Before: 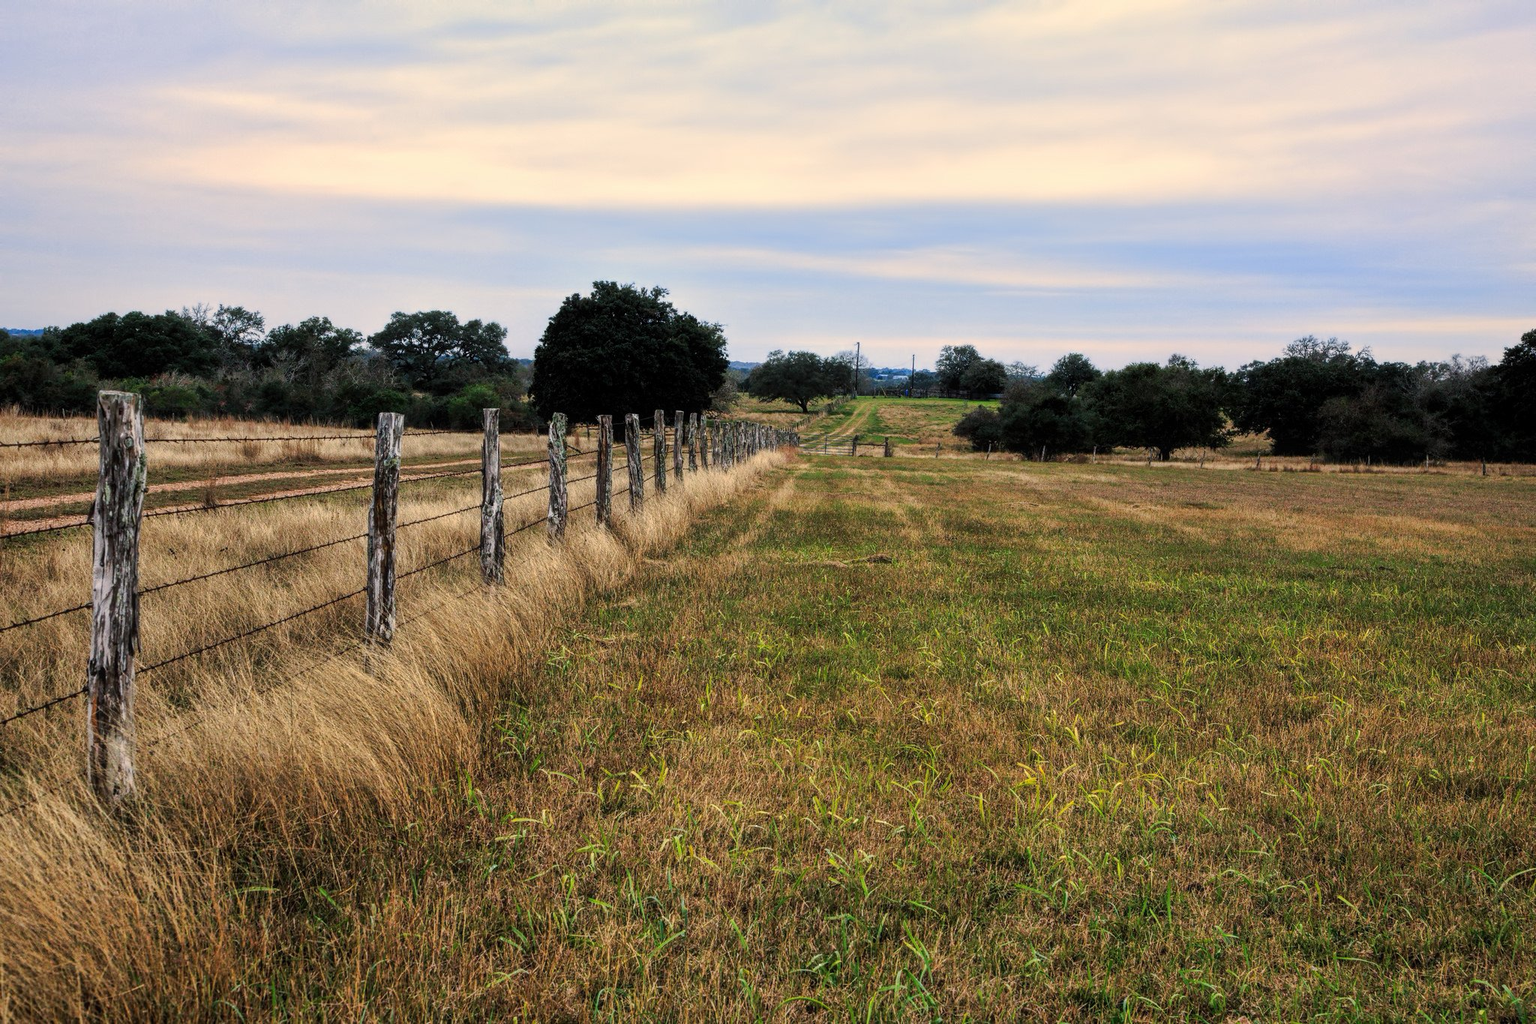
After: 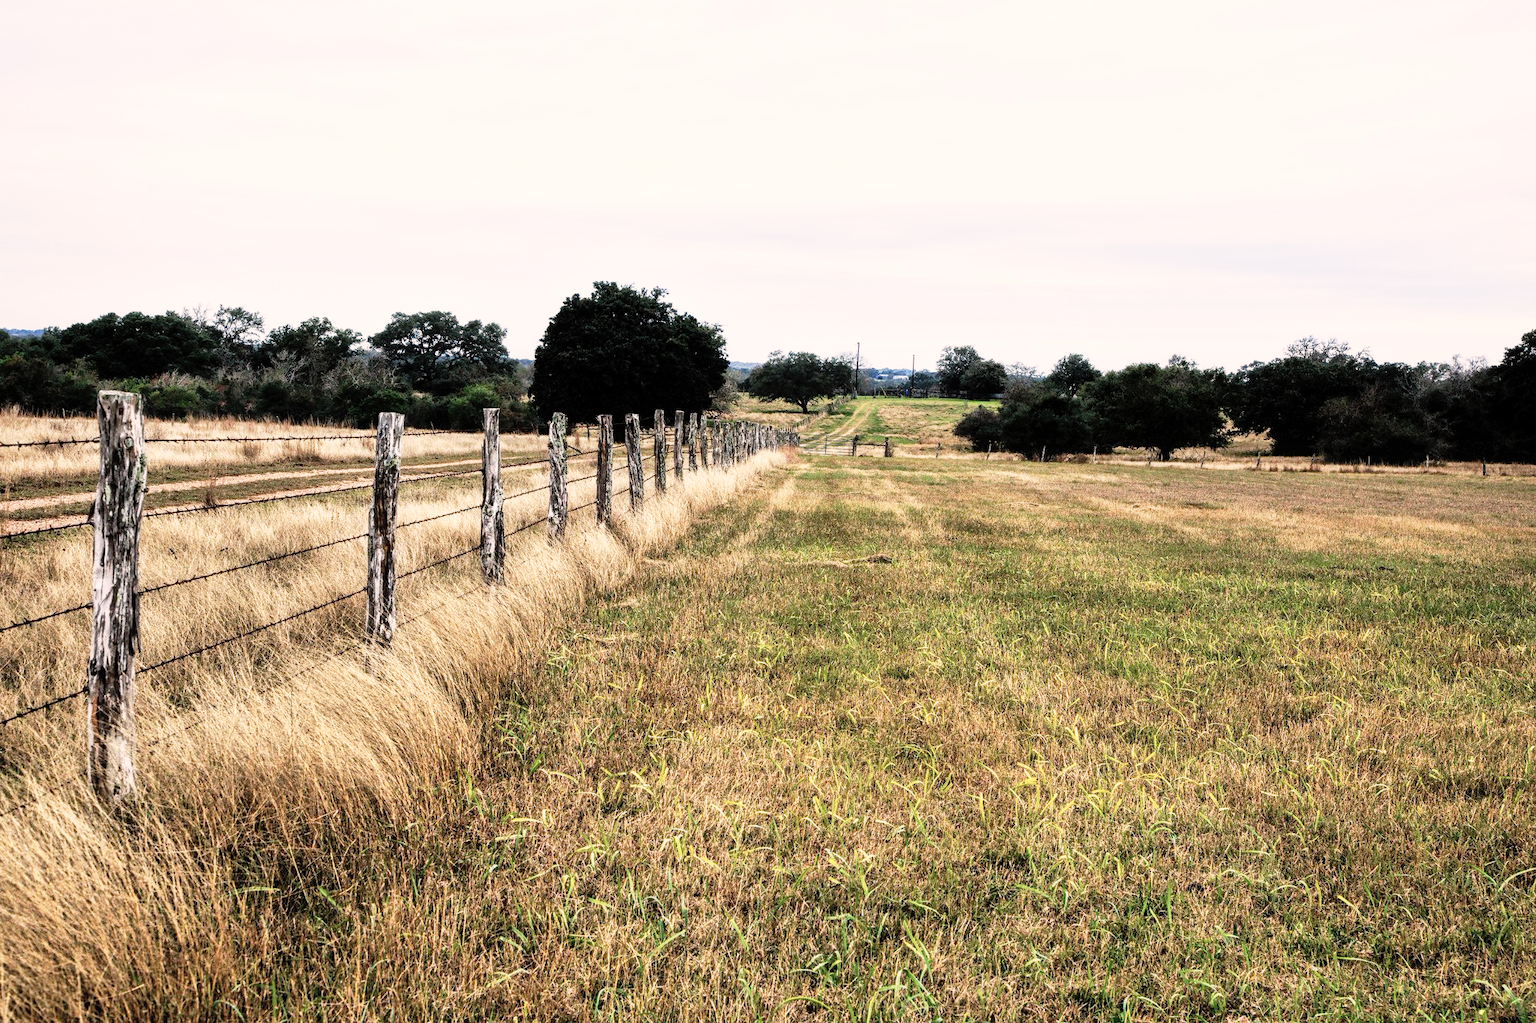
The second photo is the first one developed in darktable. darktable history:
base curve: curves: ch0 [(0, 0) (0.012, 0.01) (0.073, 0.168) (0.31, 0.711) (0.645, 0.957) (1, 1)], preserve colors none
color correction: highlights a* 5.59, highlights b* 5.24, saturation 0.68
